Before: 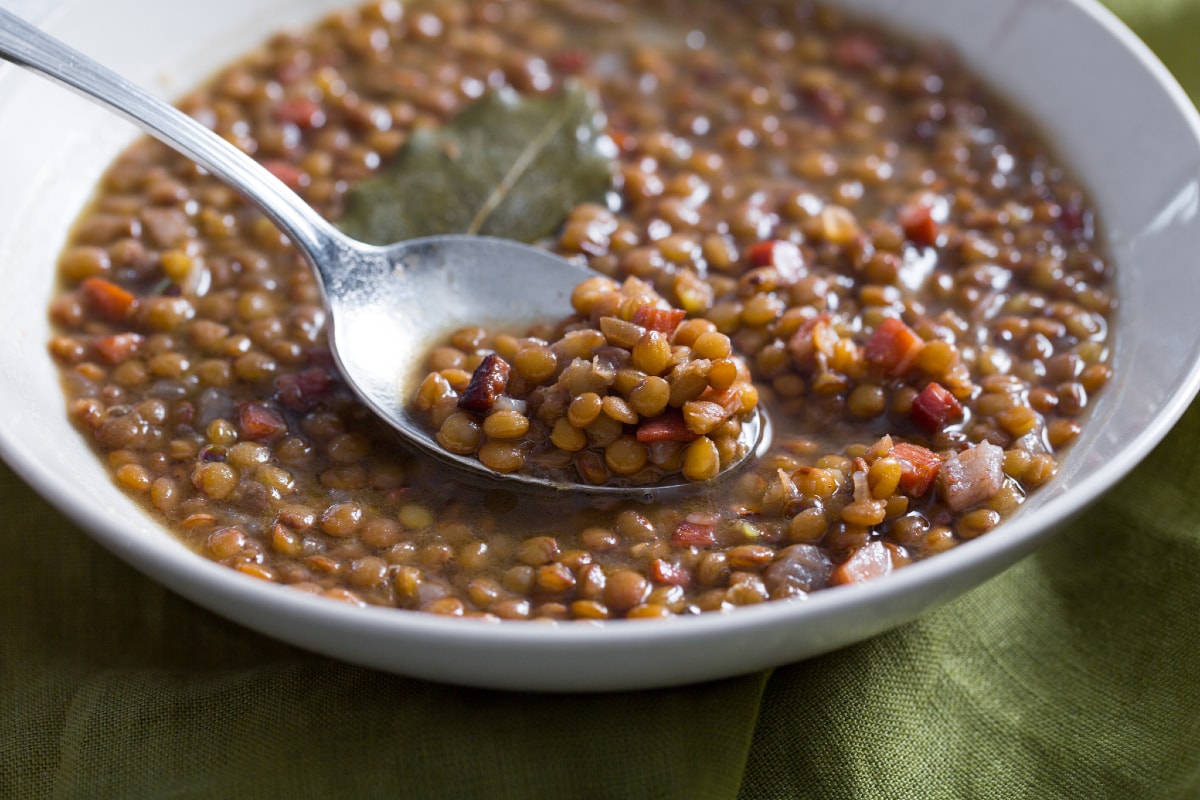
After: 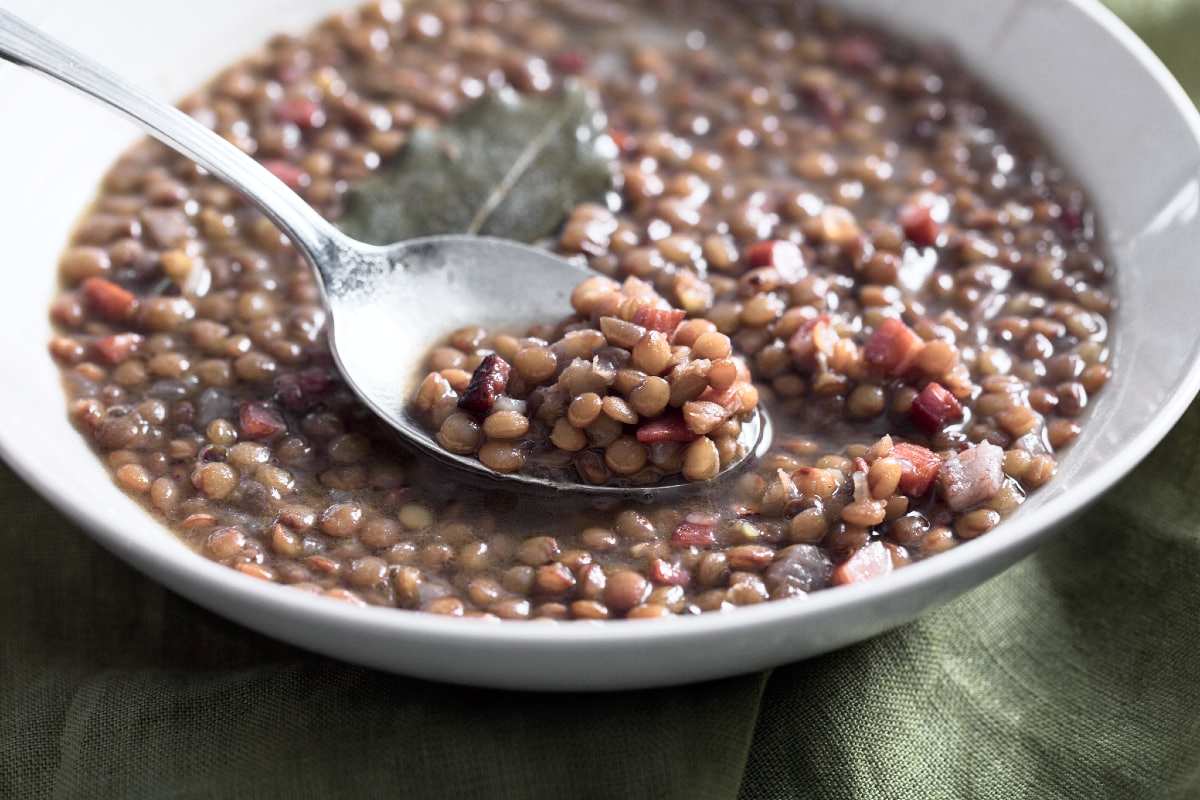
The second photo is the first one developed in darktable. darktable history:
color balance rgb: linear chroma grading › global chroma -16.06%, perceptual saturation grading › global saturation -32.85%, global vibrance -23.56%
tone curve: curves: ch0 [(0, 0) (0.051, 0.027) (0.096, 0.071) (0.241, 0.247) (0.455, 0.52) (0.594, 0.692) (0.715, 0.845) (0.84, 0.936) (1, 1)]; ch1 [(0, 0) (0.1, 0.038) (0.318, 0.243) (0.399, 0.351) (0.478, 0.469) (0.499, 0.499) (0.534, 0.549) (0.565, 0.605) (0.601, 0.644) (0.666, 0.701) (1, 1)]; ch2 [(0, 0) (0.453, 0.45) (0.479, 0.483) (0.504, 0.499) (0.52, 0.508) (0.561, 0.573) (0.592, 0.617) (0.824, 0.815) (1, 1)], color space Lab, independent channels, preserve colors none
